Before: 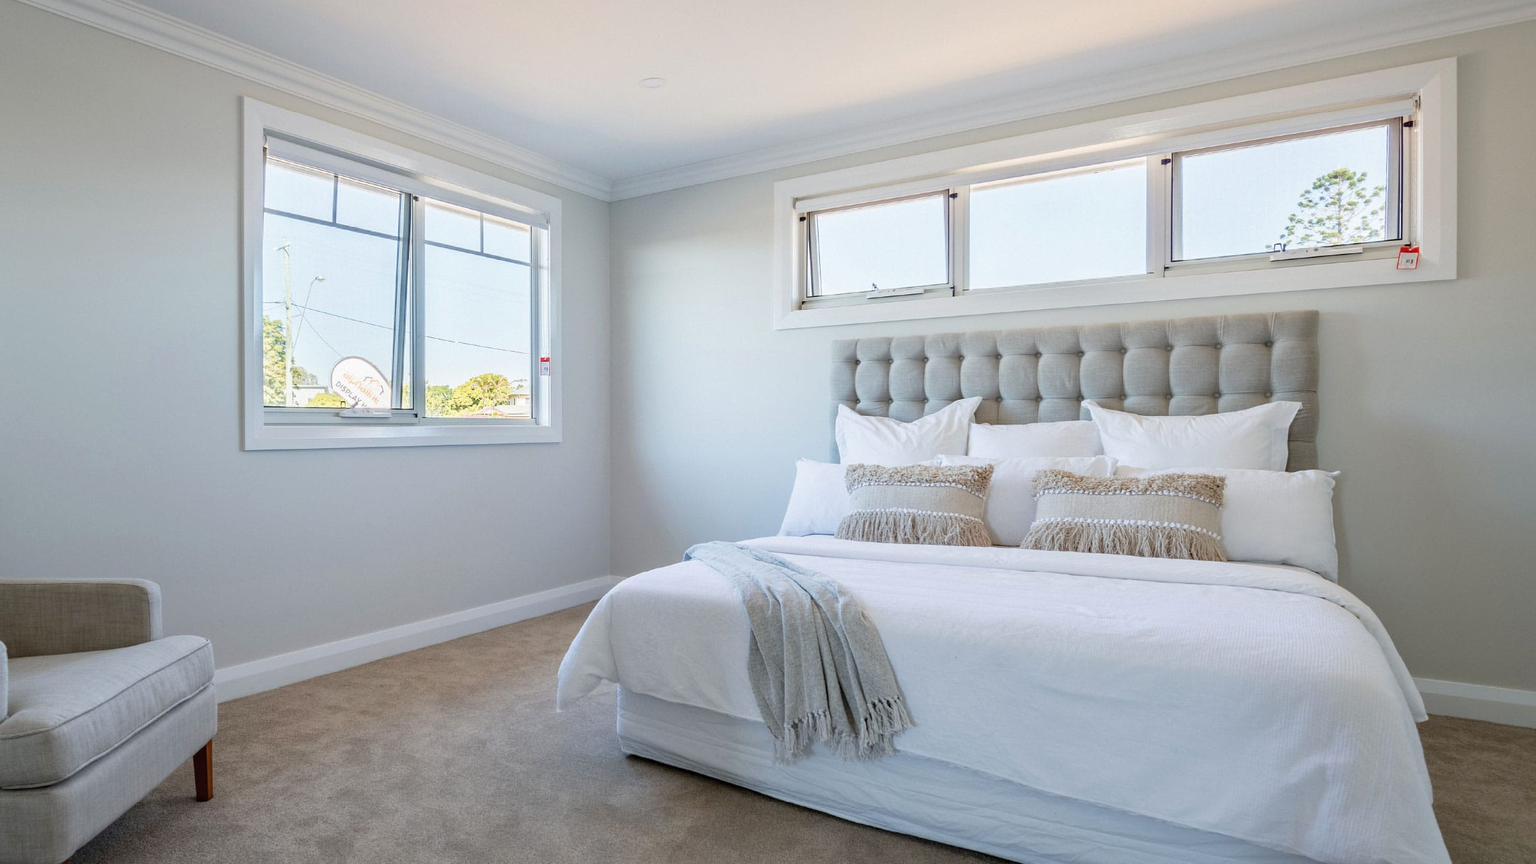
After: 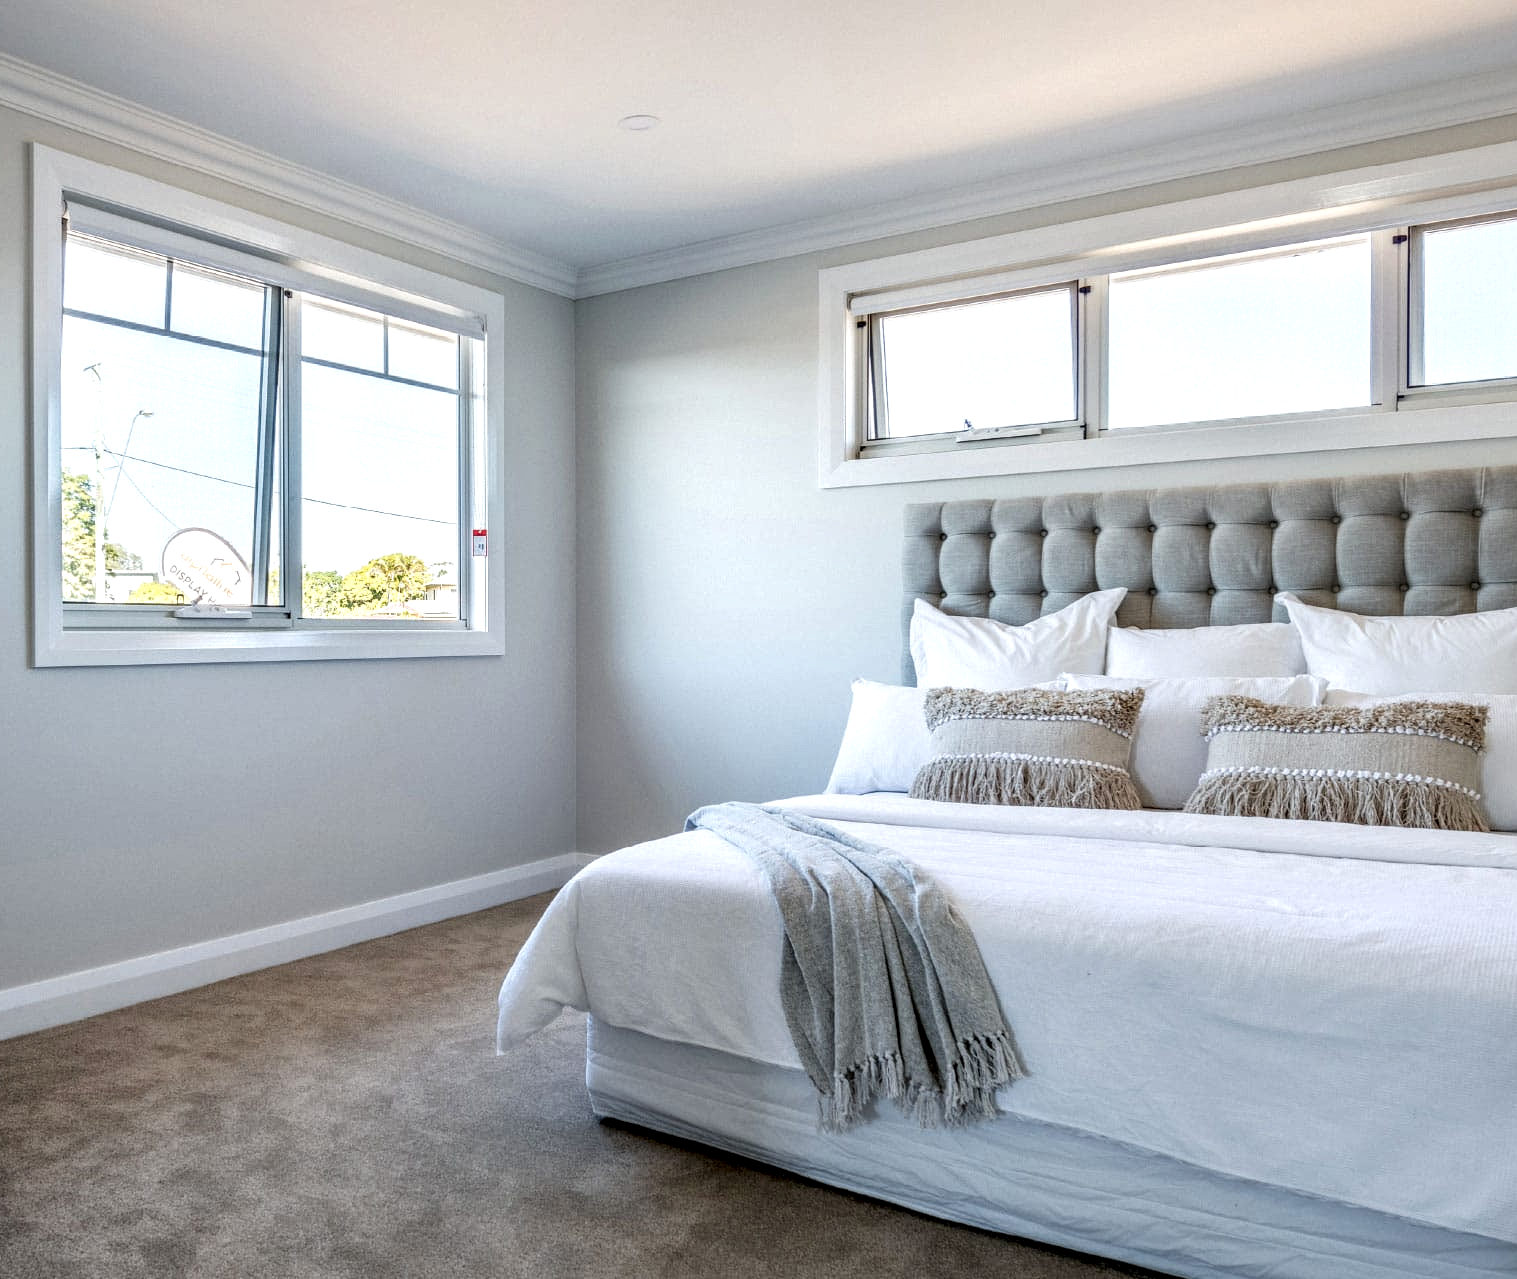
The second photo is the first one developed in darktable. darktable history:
local contrast: highlights 12%, shadows 38%, detail 183%, midtone range 0.471
crop and rotate: left 14.436%, right 18.898%
